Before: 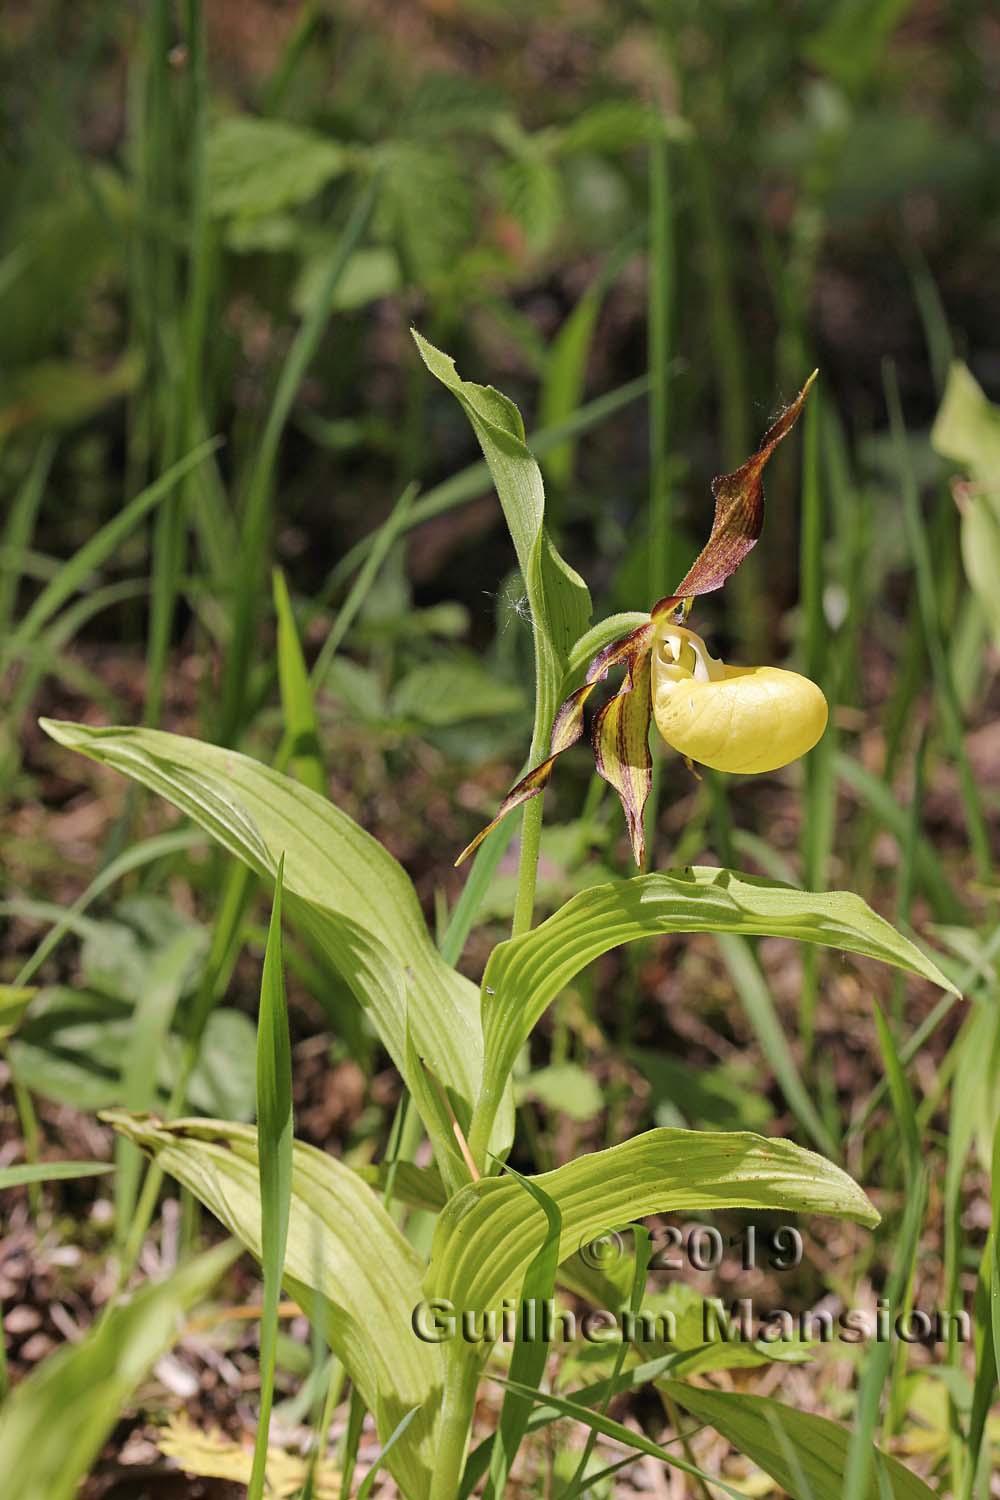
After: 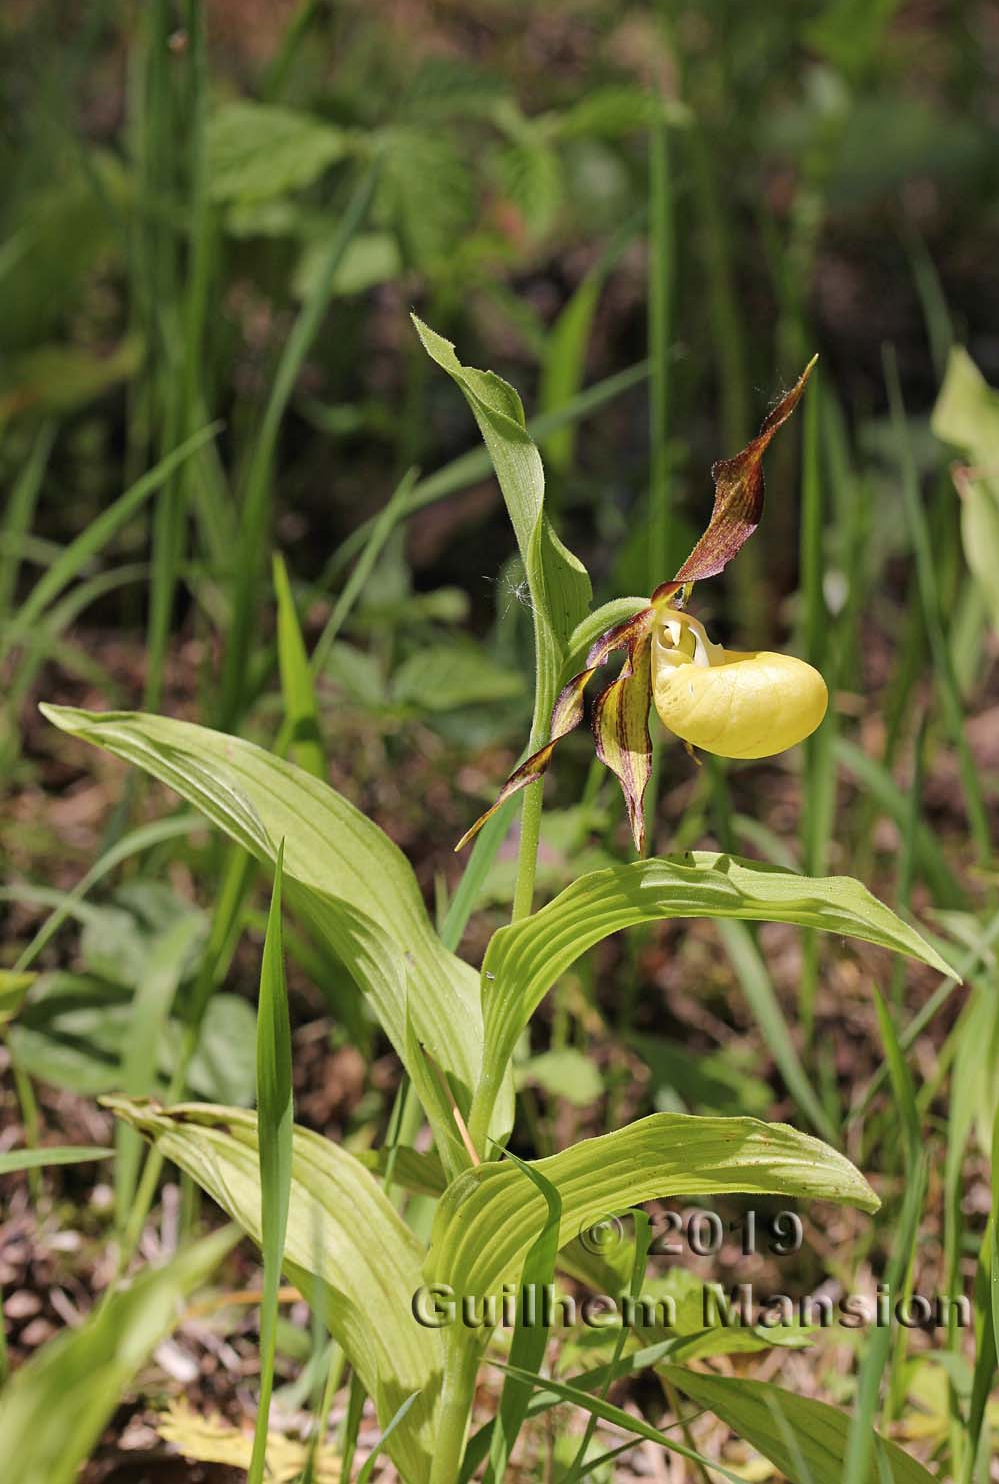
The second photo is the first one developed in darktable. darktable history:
crop: top 1.049%, right 0.001%
tone equalizer: -7 EV 0.13 EV, smoothing diameter 25%, edges refinement/feathering 10, preserve details guided filter
